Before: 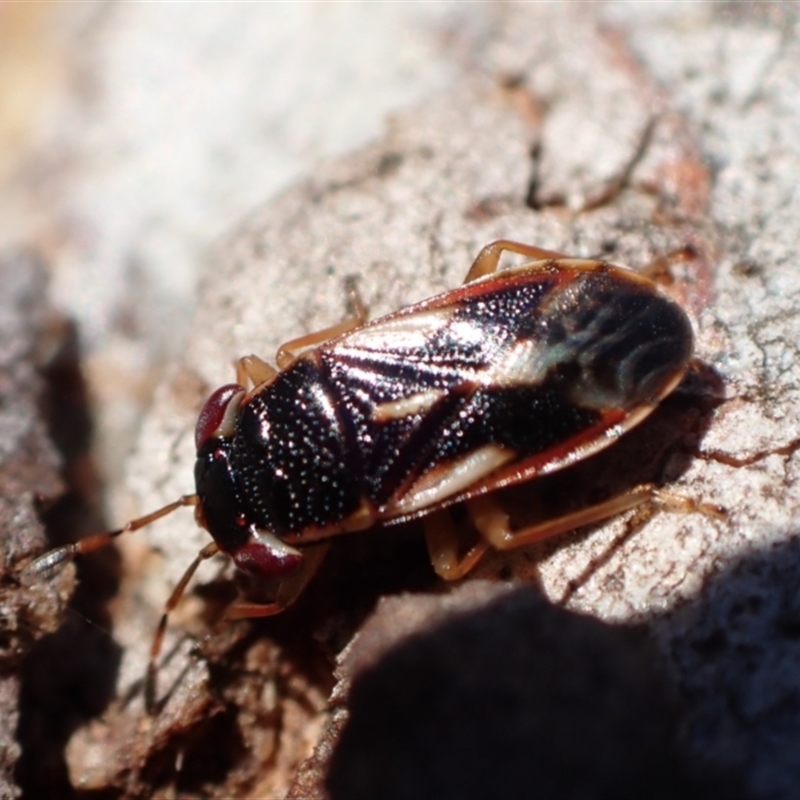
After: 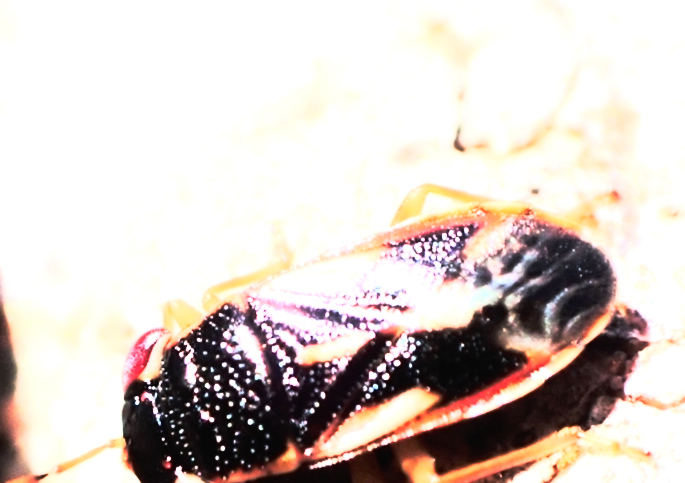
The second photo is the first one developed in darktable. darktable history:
white balance: red 1.004, blue 1.024
tone equalizer: -8 EV -0.417 EV, -7 EV -0.389 EV, -6 EV -0.333 EV, -5 EV -0.222 EV, -3 EV 0.222 EV, -2 EV 0.333 EV, -1 EV 0.389 EV, +0 EV 0.417 EV, edges refinement/feathering 500, mask exposure compensation -1.57 EV, preserve details no
rgb curve: curves: ch0 [(0, 0) (0.21, 0.15) (0.24, 0.21) (0.5, 0.75) (0.75, 0.96) (0.89, 0.99) (1, 1)]; ch1 [(0, 0.02) (0.21, 0.13) (0.25, 0.2) (0.5, 0.67) (0.75, 0.9) (0.89, 0.97) (1, 1)]; ch2 [(0, 0.02) (0.21, 0.13) (0.25, 0.2) (0.5, 0.67) (0.75, 0.9) (0.89, 0.97) (1, 1)], compensate middle gray true
tone curve: curves: ch0 [(0, 0) (0.003, 0.013) (0.011, 0.02) (0.025, 0.037) (0.044, 0.068) (0.069, 0.108) (0.1, 0.138) (0.136, 0.168) (0.177, 0.203) (0.224, 0.241) (0.277, 0.281) (0.335, 0.328) (0.399, 0.382) (0.468, 0.448) (0.543, 0.519) (0.623, 0.603) (0.709, 0.705) (0.801, 0.808) (0.898, 0.903) (1, 1)], preserve colors none
exposure: exposure 2.003 EV, compensate highlight preservation false
crop and rotate: left 9.345%, top 7.22%, right 4.982%, bottom 32.331%
